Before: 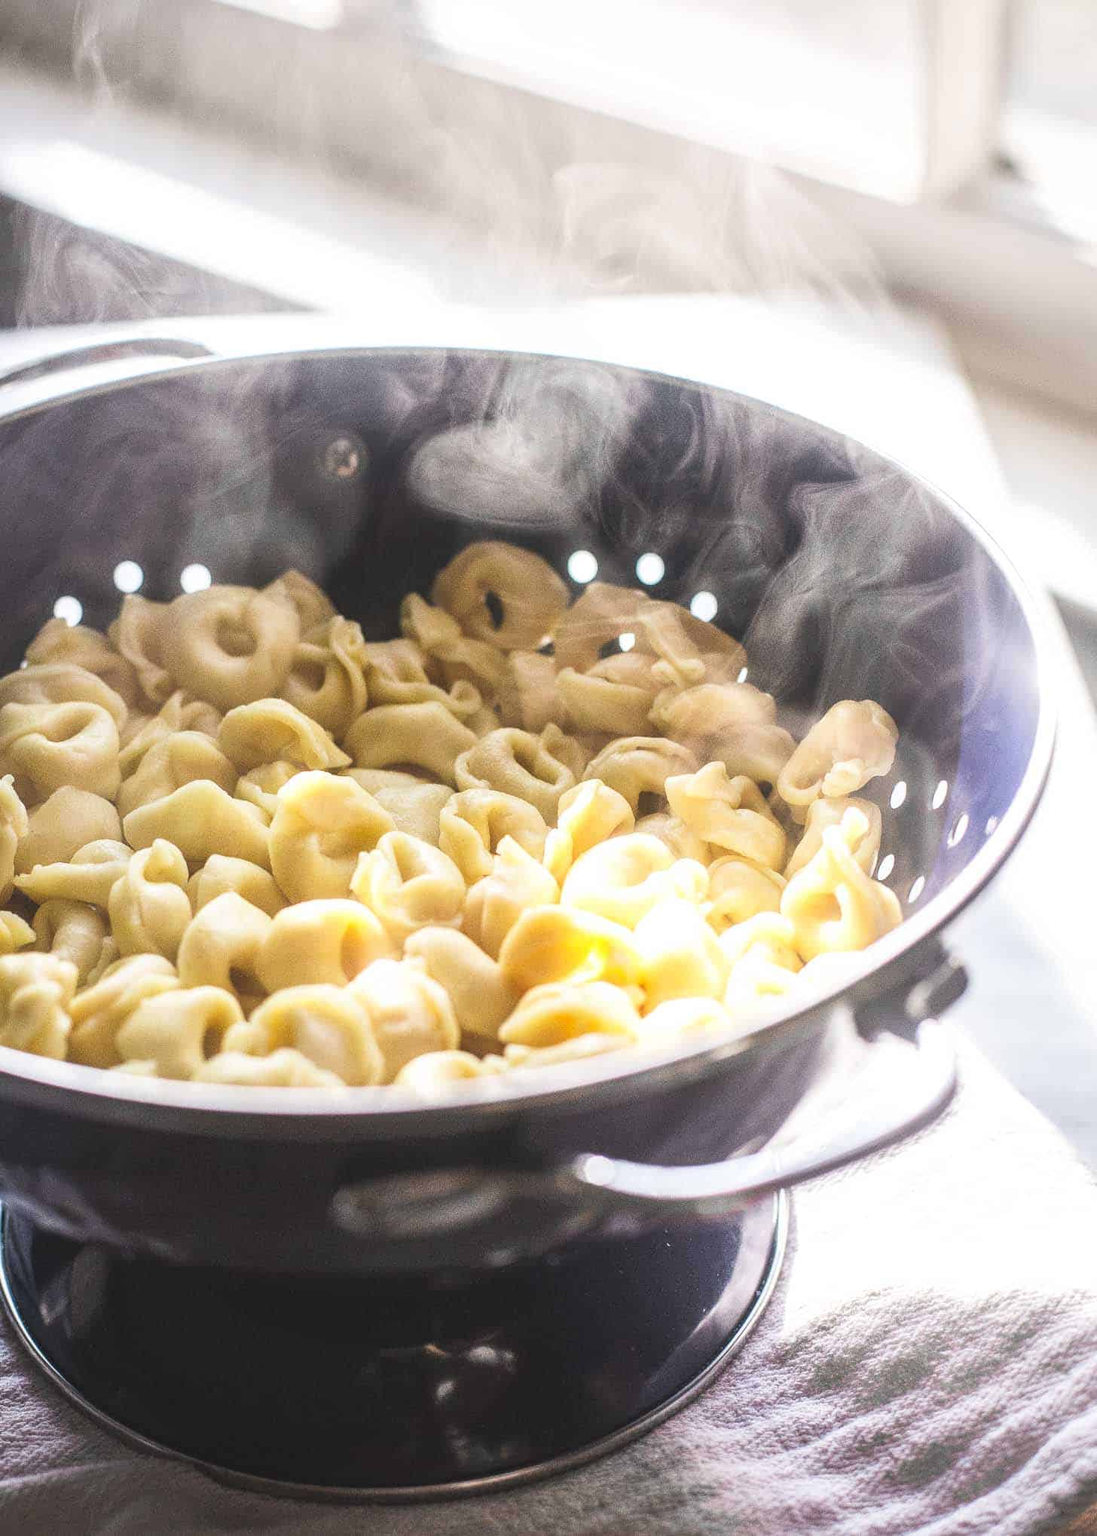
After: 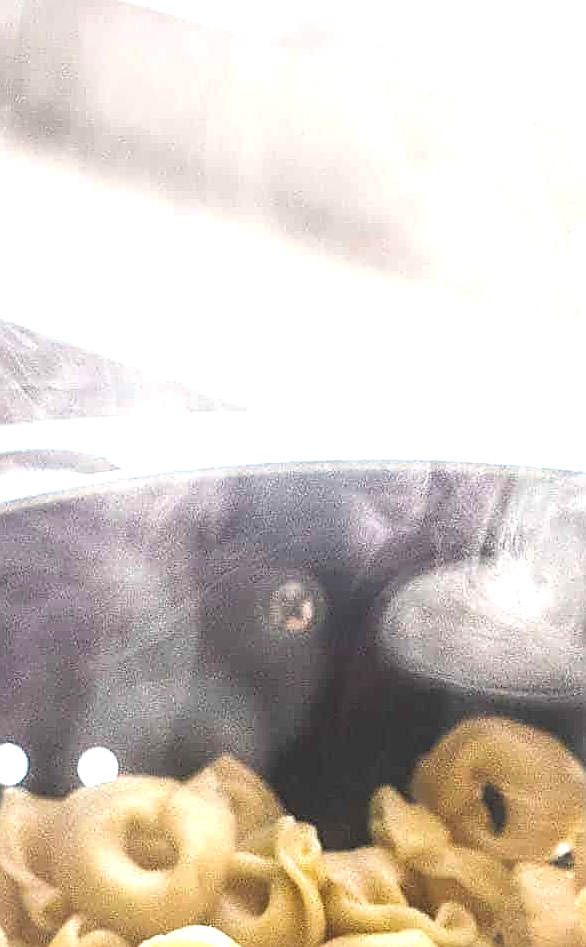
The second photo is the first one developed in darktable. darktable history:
sharpen: radius 1.364, amount 1.255, threshold 0.732
crop and rotate: left 11.161%, top 0.097%, right 48.557%, bottom 53.389%
exposure: black level correction 0, exposure 0.696 EV, compensate highlight preservation false
